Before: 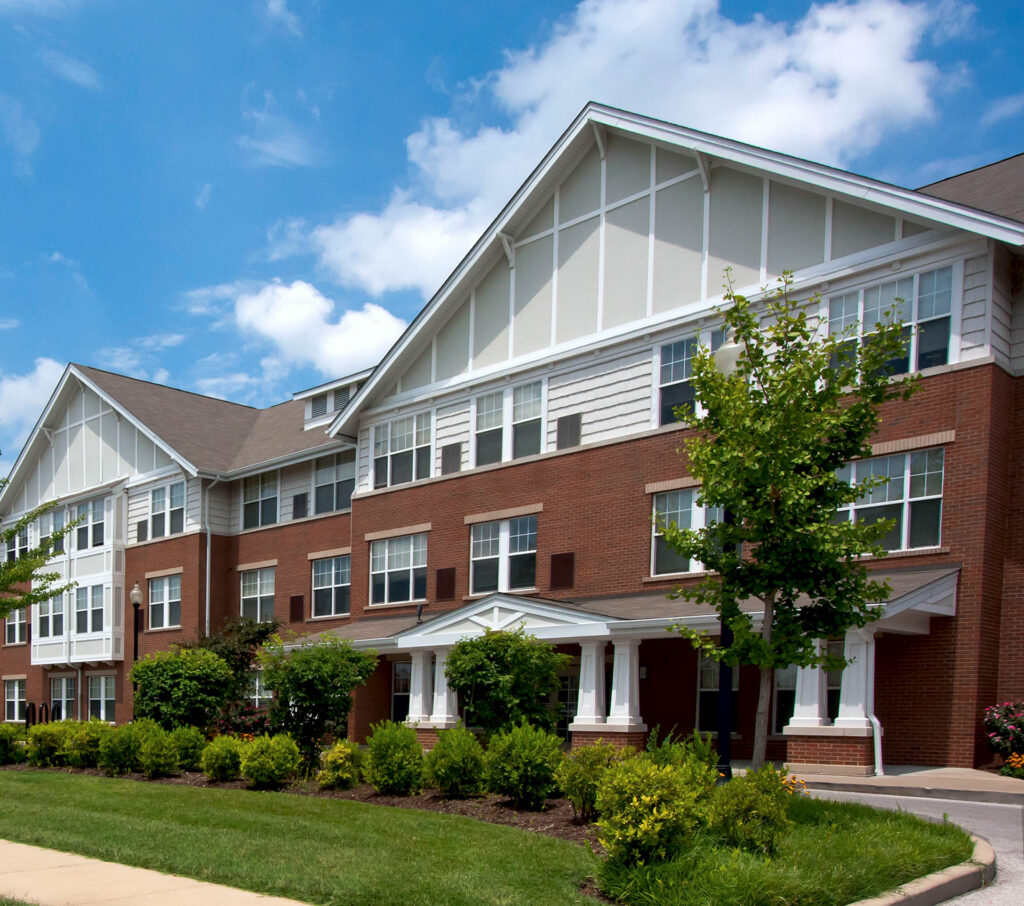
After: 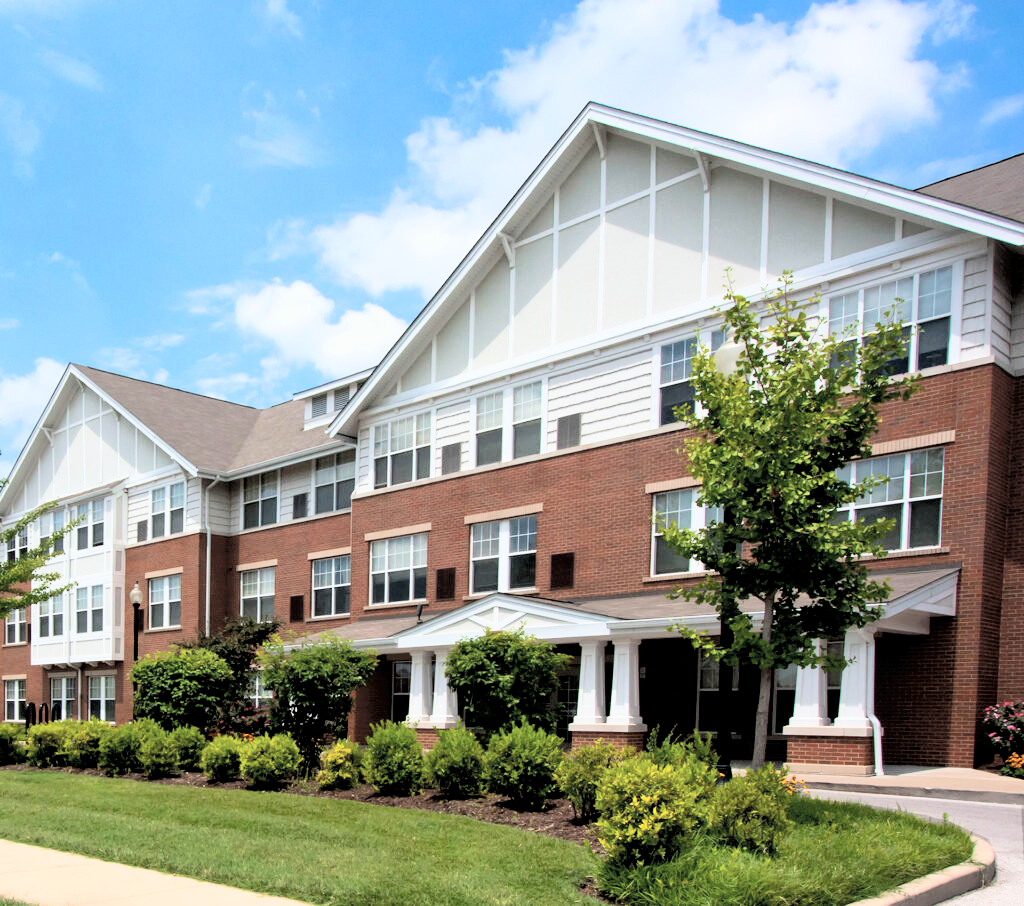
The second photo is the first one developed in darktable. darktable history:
tone equalizer: -8 EV -0.587 EV, edges refinement/feathering 500, mask exposure compensation -1.57 EV, preserve details no
exposure: exposure 0.447 EV, compensate highlight preservation false
filmic rgb: middle gray luminance 12.77%, black relative exposure -10.09 EV, white relative exposure 3.47 EV, threshold 3.06 EV, target black luminance 0%, hardness 5.74, latitude 44.97%, contrast 1.226, highlights saturation mix 3.78%, shadows ↔ highlights balance 27.39%, enable highlight reconstruction true
tone curve: curves: ch0 [(0, 0) (0.003, 0.013) (0.011, 0.017) (0.025, 0.035) (0.044, 0.093) (0.069, 0.146) (0.1, 0.179) (0.136, 0.243) (0.177, 0.294) (0.224, 0.332) (0.277, 0.412) (0.335, 0.454) (0.399, 0.531) (0.468, 0.611) (0.543, 0.669) (0.623, 0.738) (0.709, 0.823) (0.801, 0.881) (0.898, 0.951) (1, 1)], color space Lab, independent channels, preserve colors none
